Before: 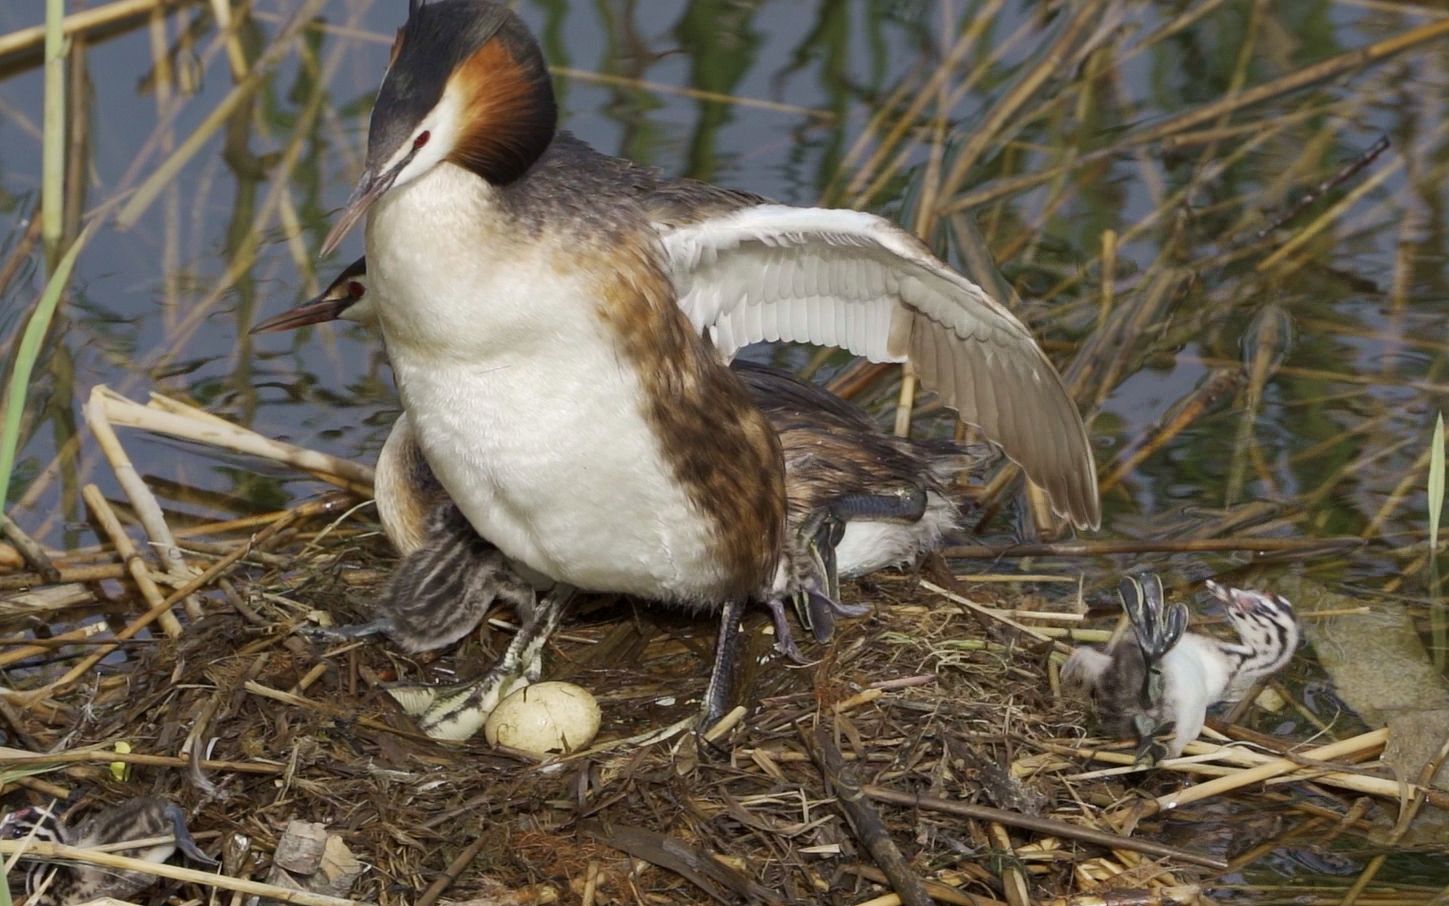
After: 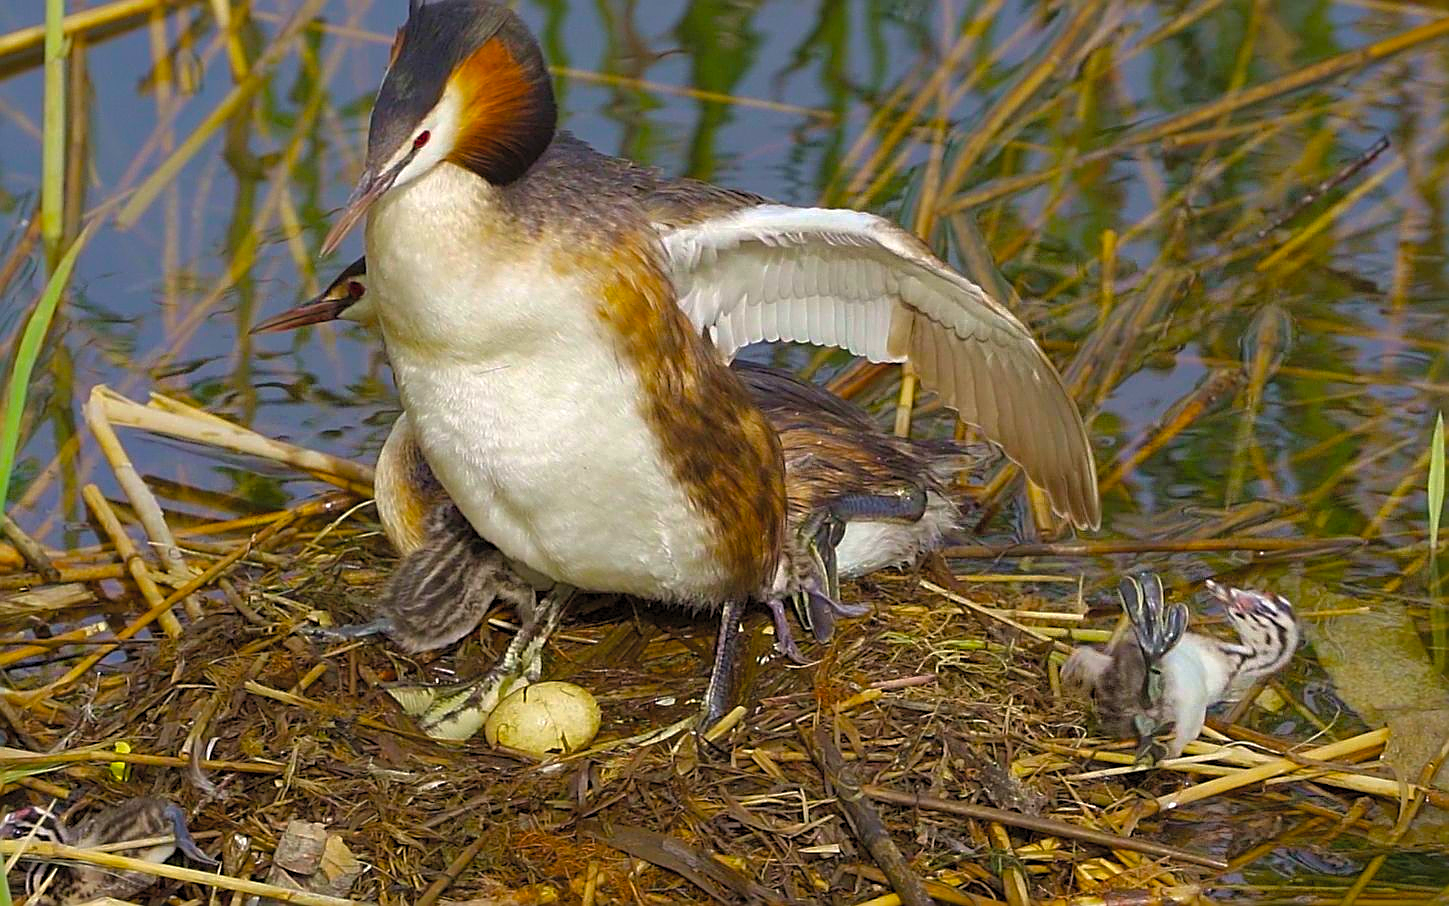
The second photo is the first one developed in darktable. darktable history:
color balance rgb: linear chroma grading › global chroma 14.347%, perceptual saturation grading › global saturation 30.98%, perceptual brilliance grading › highlights 3.073%, global vibrance 20%
base curve: curves: ch0 [(0, 0) (0.595, 0.418) (1, 1)]
contrast brightness saturation: contrast 0.067, brightness 0.18, saturation 0.412
sharpen: amount 0.897
